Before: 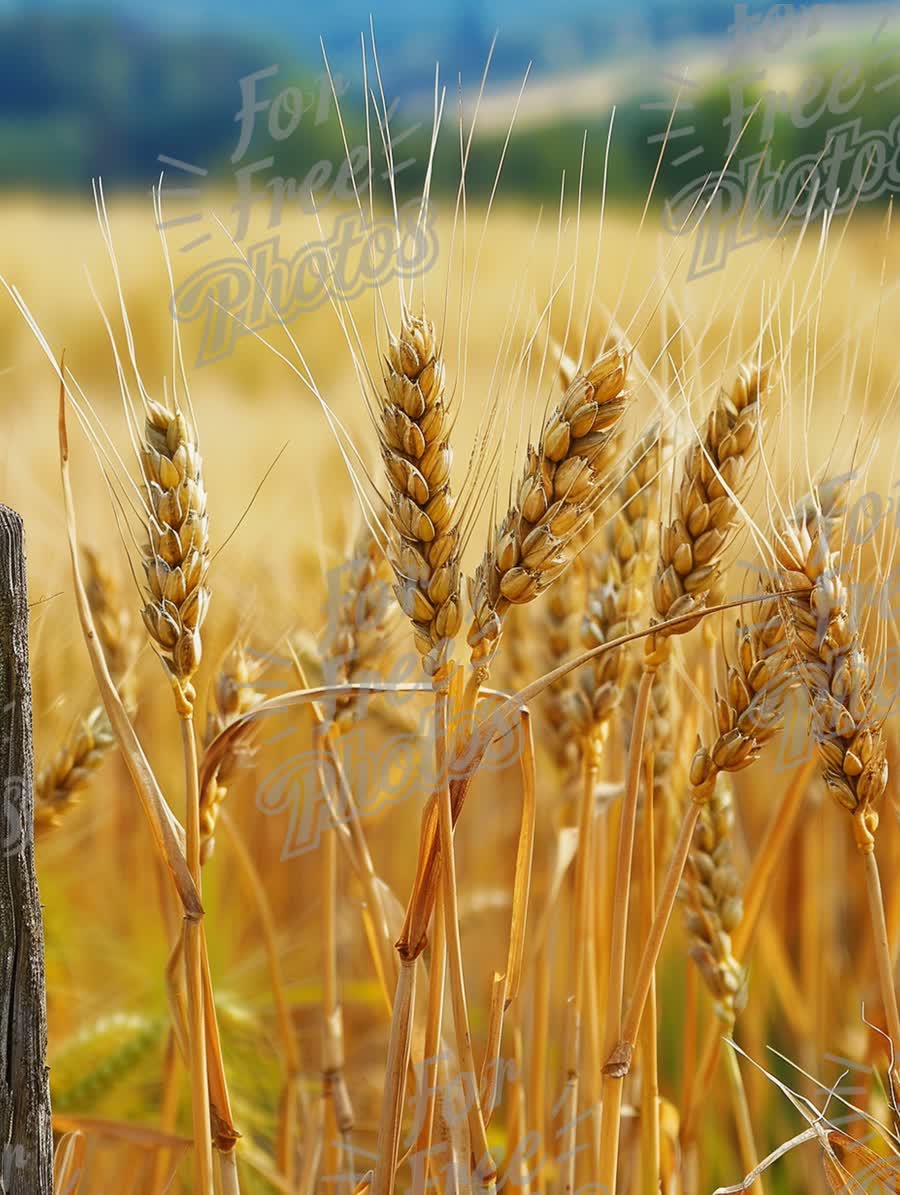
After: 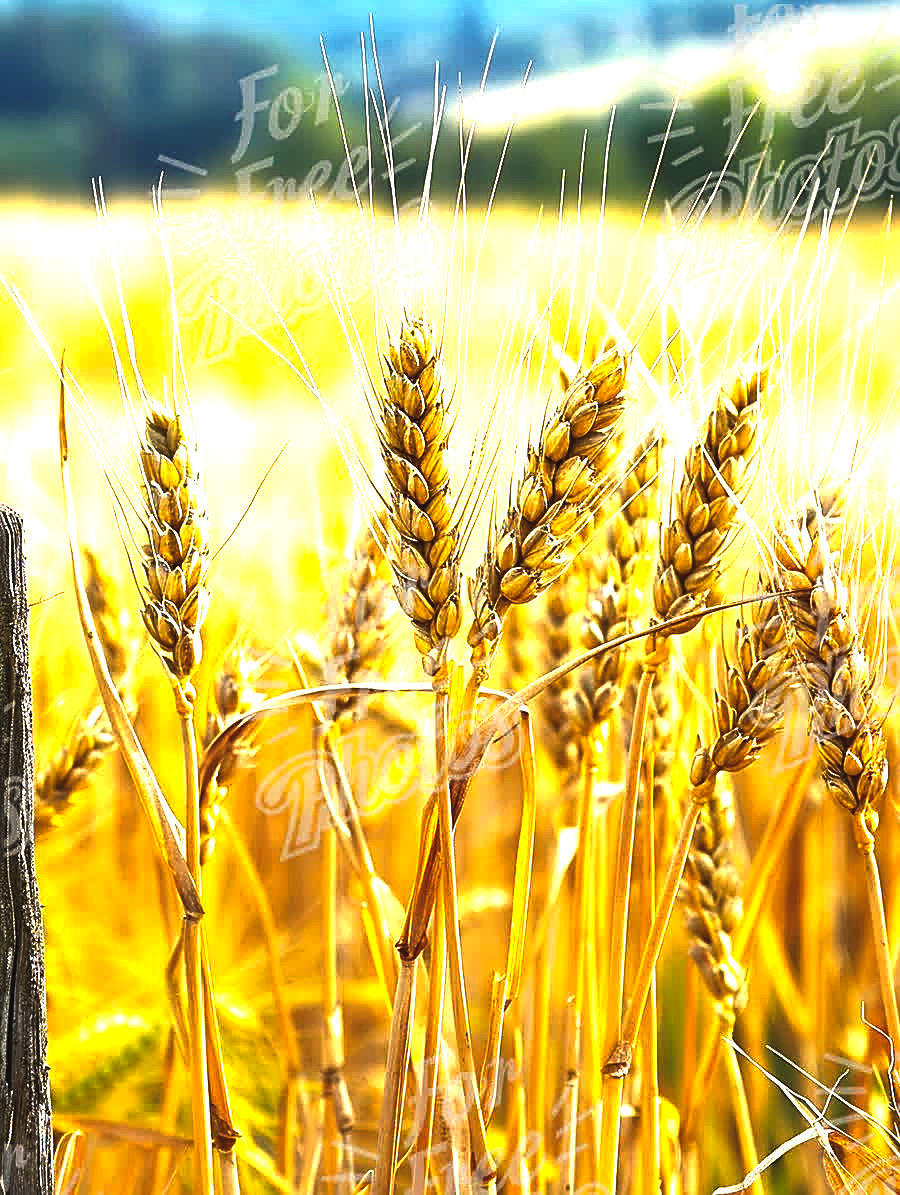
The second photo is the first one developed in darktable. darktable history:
sharpen: on, module defaults
color balance rgb: highlights gain › chroma 3.069%, highlights gain › hue 77.37°, global offset › luminance 0.729%, perceptual saturation grading › global saturation 1.933%, perceptual saturation grading › highlights -2.931%, perceptual saturation grading › mid-tones 4.296%, perceptual saturation grading › shadows 6.876%, perceptual brilliance grading › highlights 74.756%, perceptual brilliance grading › shadows -29.982%
